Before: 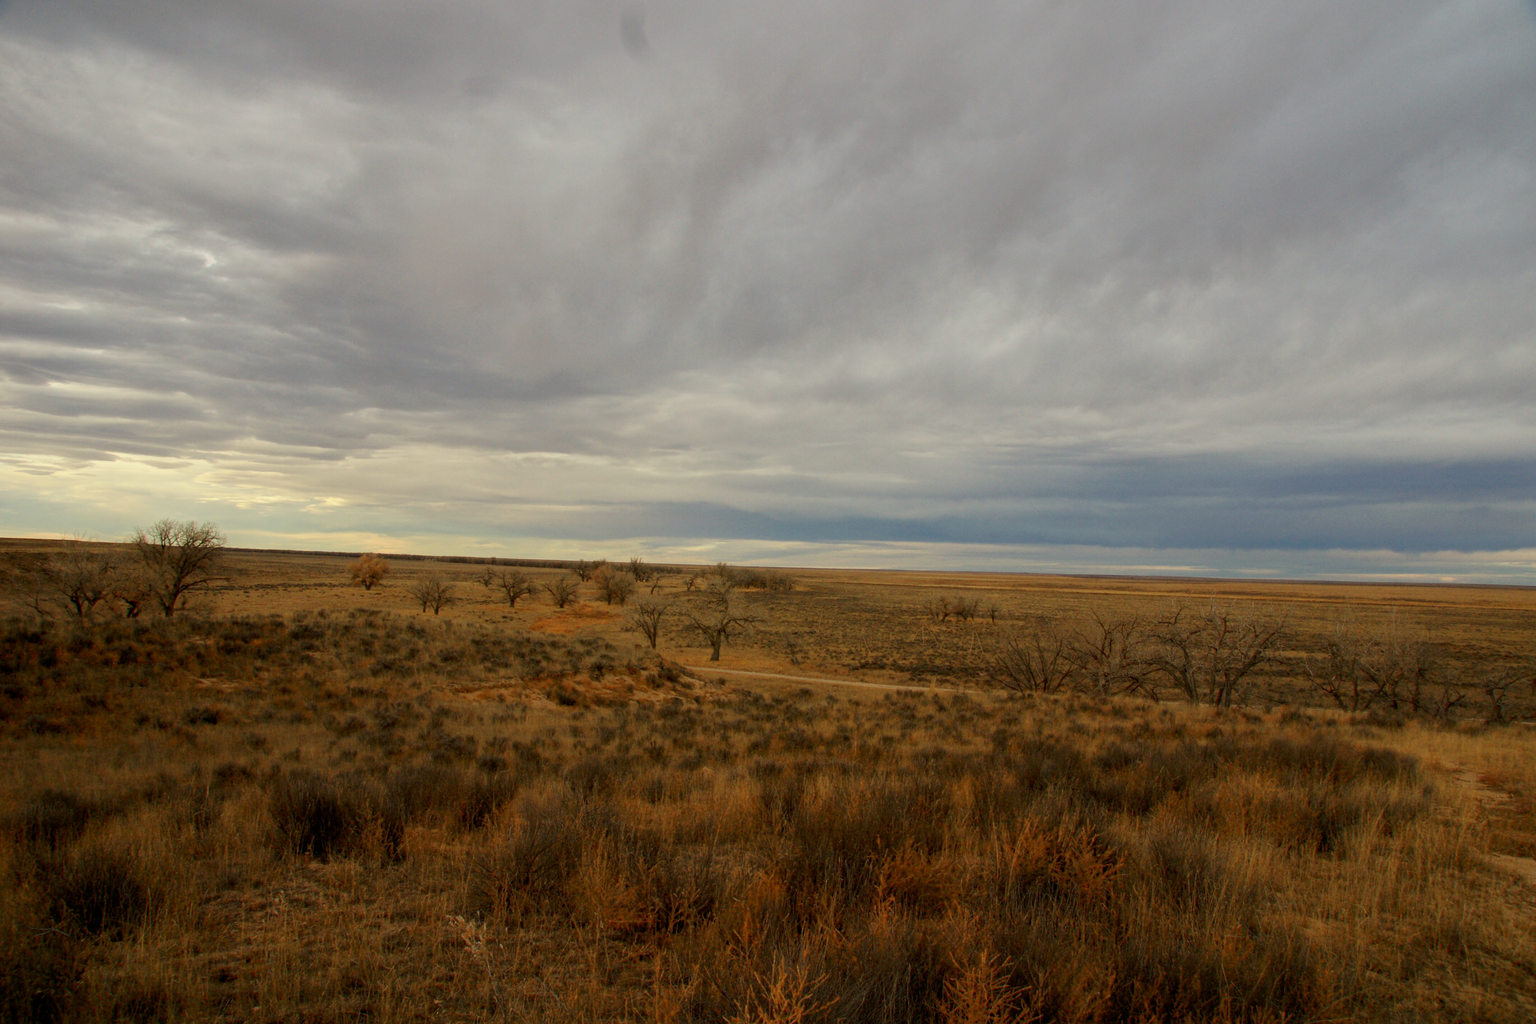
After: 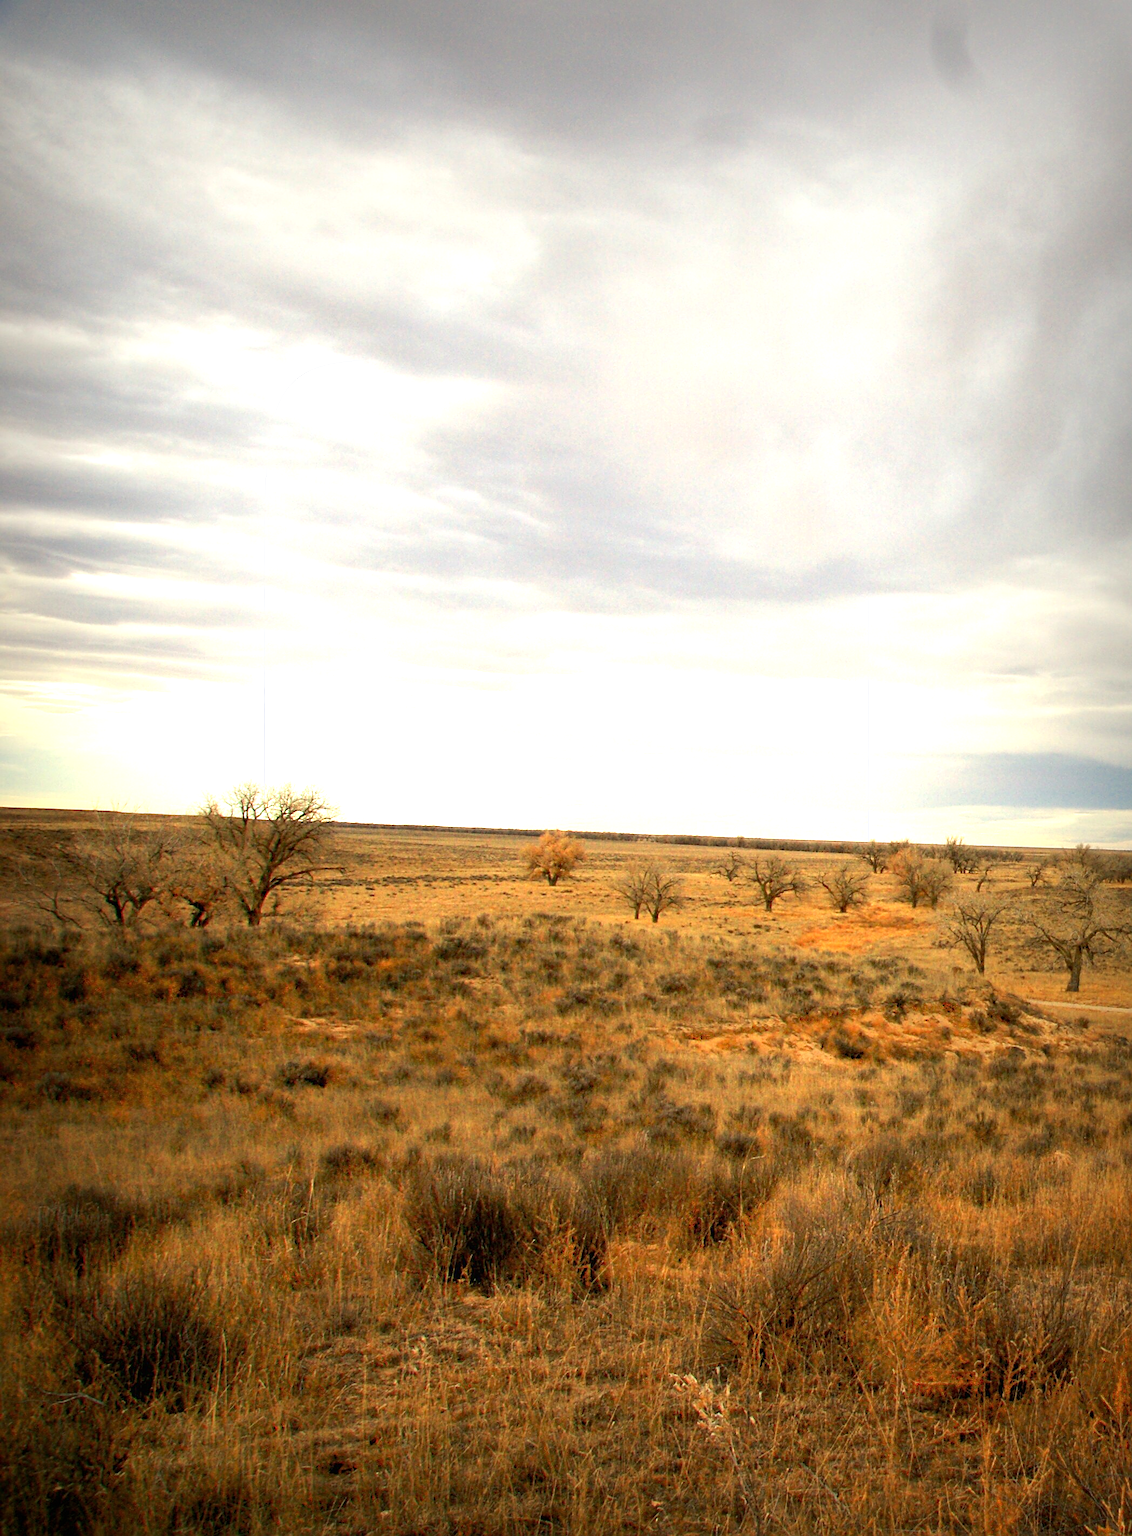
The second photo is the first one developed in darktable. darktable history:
vignetting: fall-off start 53.2%, brightness -0.594, saturation 0, automatic ratio true, width/height ratio 1.313, shape 0.22, unbound false
crop and rotate: left 0%, top 0%, right 50.845%
exposure: black level correction 0, exposure 2.138 EV, compensate exposure bias true, compensate highlight preservation false
sharpen: on, module defaults
graduated density: on, module defaults
